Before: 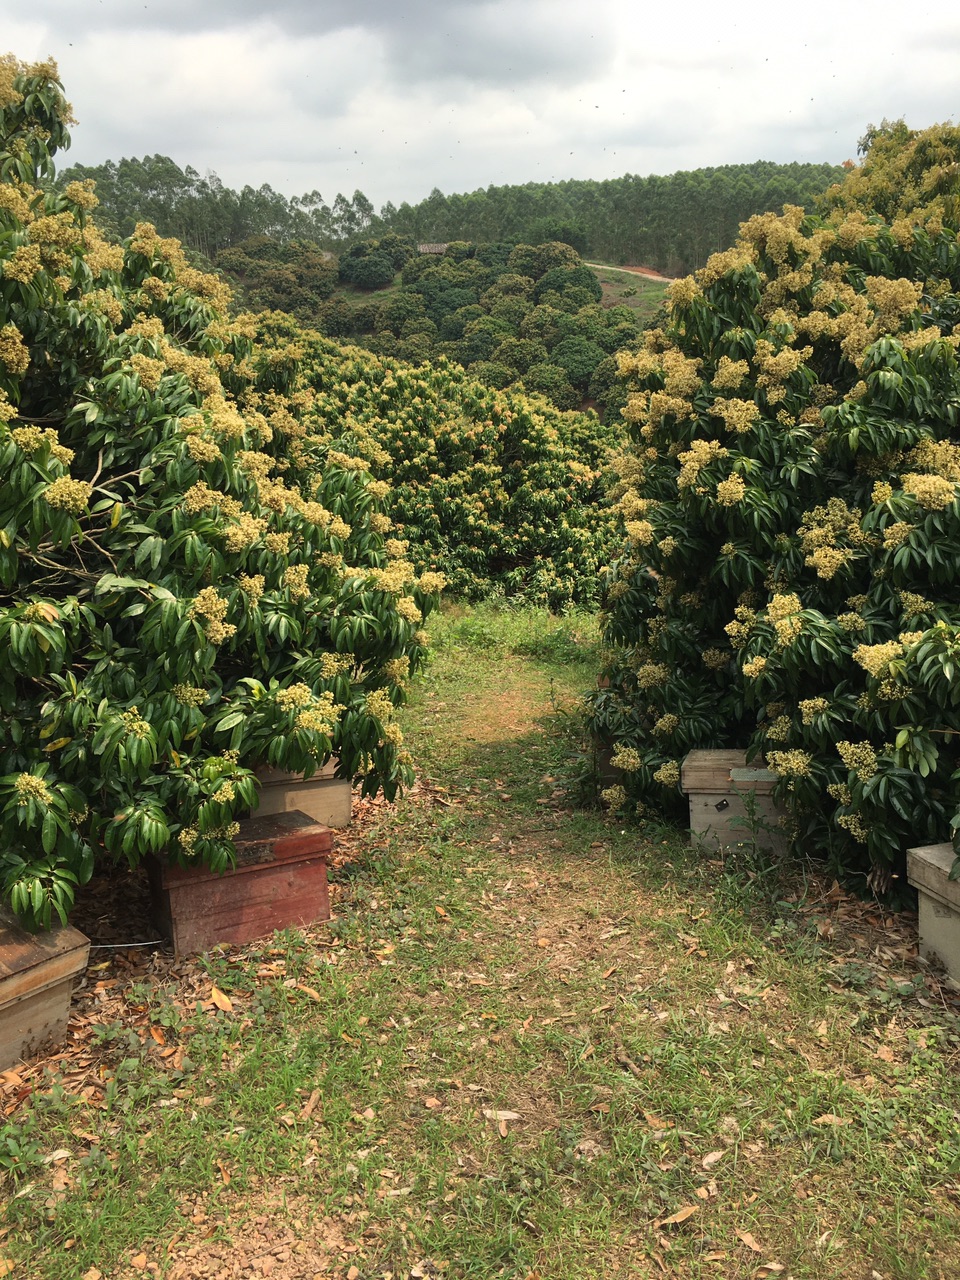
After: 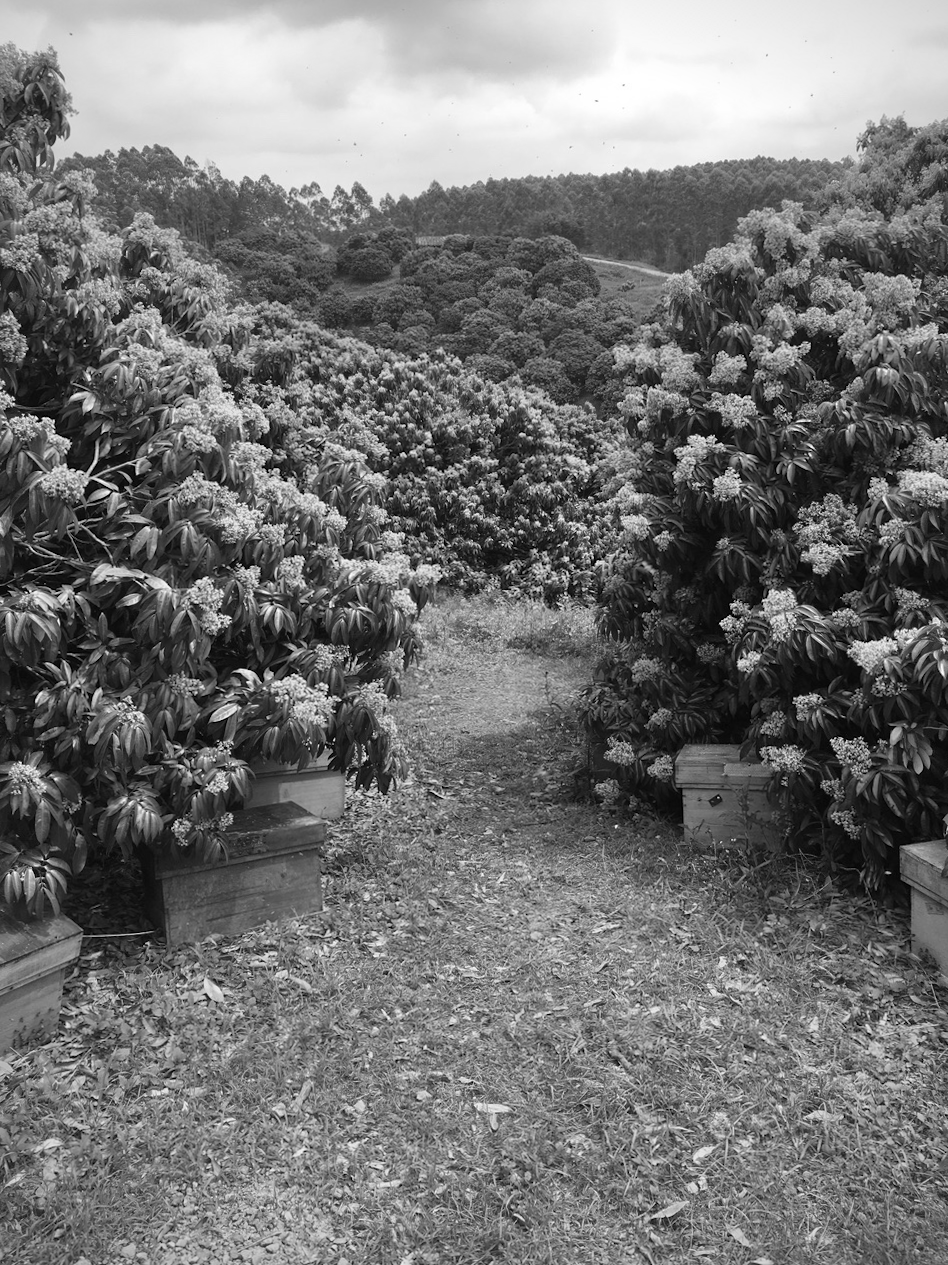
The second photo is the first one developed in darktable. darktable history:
contrast brightness saturation: saturation -0.05
crop and rotate: angle -0.5°
monochrome: a -4.13, b 5.16, size 1
vignetting: fall-off start 92.6%, brightness -0.52, saturation -0.51, center (-0.012, 0)
